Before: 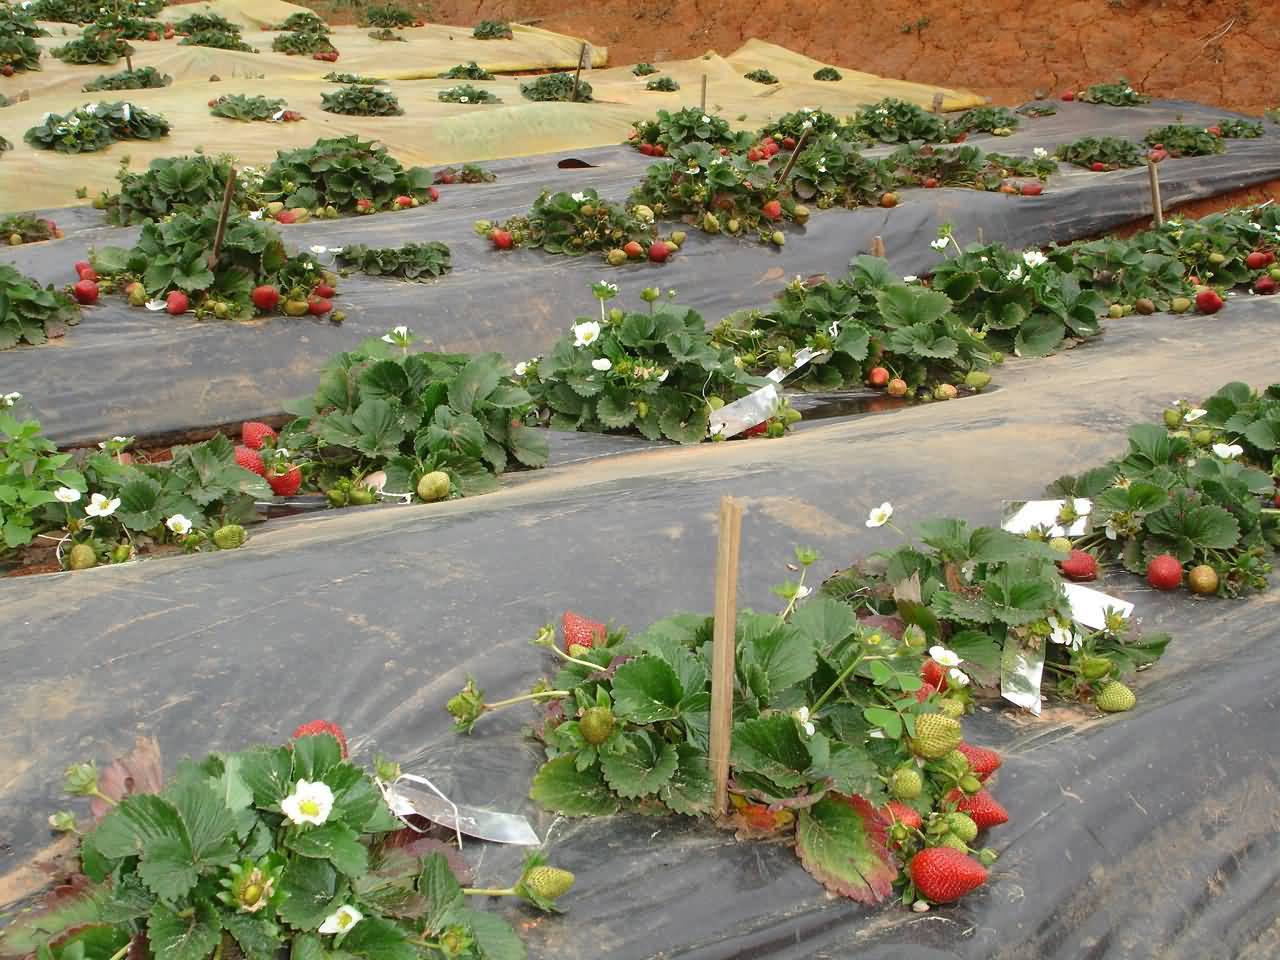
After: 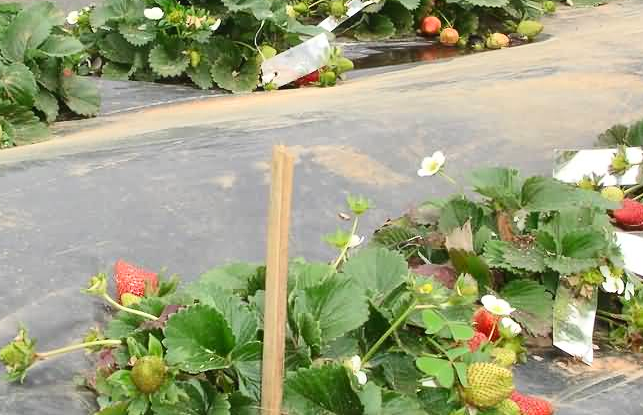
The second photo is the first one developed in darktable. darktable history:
contrast brightness saturation: contrast 0.2, brightness 0.15, saturation 0.14
crop: left 35.03%, top 36.625%, right 14.663%, bottom 20.057%
